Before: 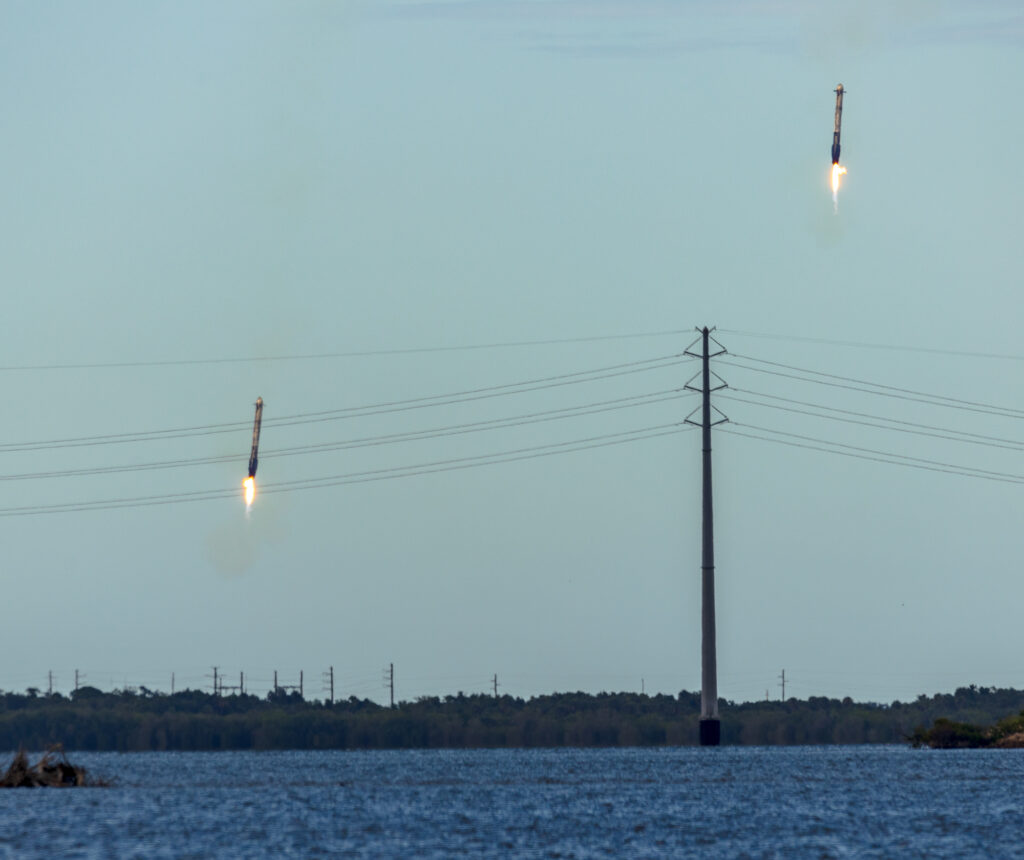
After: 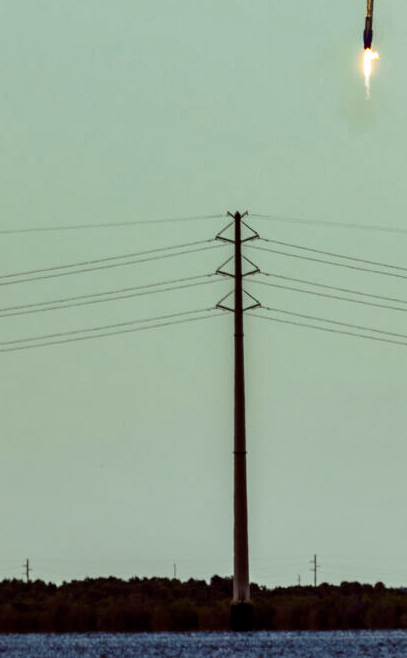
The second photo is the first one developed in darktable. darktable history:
shadows and highlights: low approximation 0.01, soften with gaussian
color balance: lift [1.001, 1.007, 1, 0.993], gamma [1.023, 1.026, 1.01, 0.974], gain [0.964, 1.059, 1.073, 0.927]
crop: left 45.721%, top 13.393%, right 14.118%, bottom 10.01%
filmic rgb: black relative exposure -5.5 EV, white relative exposure 2.5 EV, threshold 3 EV, target black luminance 0%, hardness 4.51, latitude 67.35%, contrast 1.453, shadows ↔ highlights balance -3.52%, preserve chrominance no, color science v4 (2020), contrast in shadows soft, enable highlight reconstruction true
